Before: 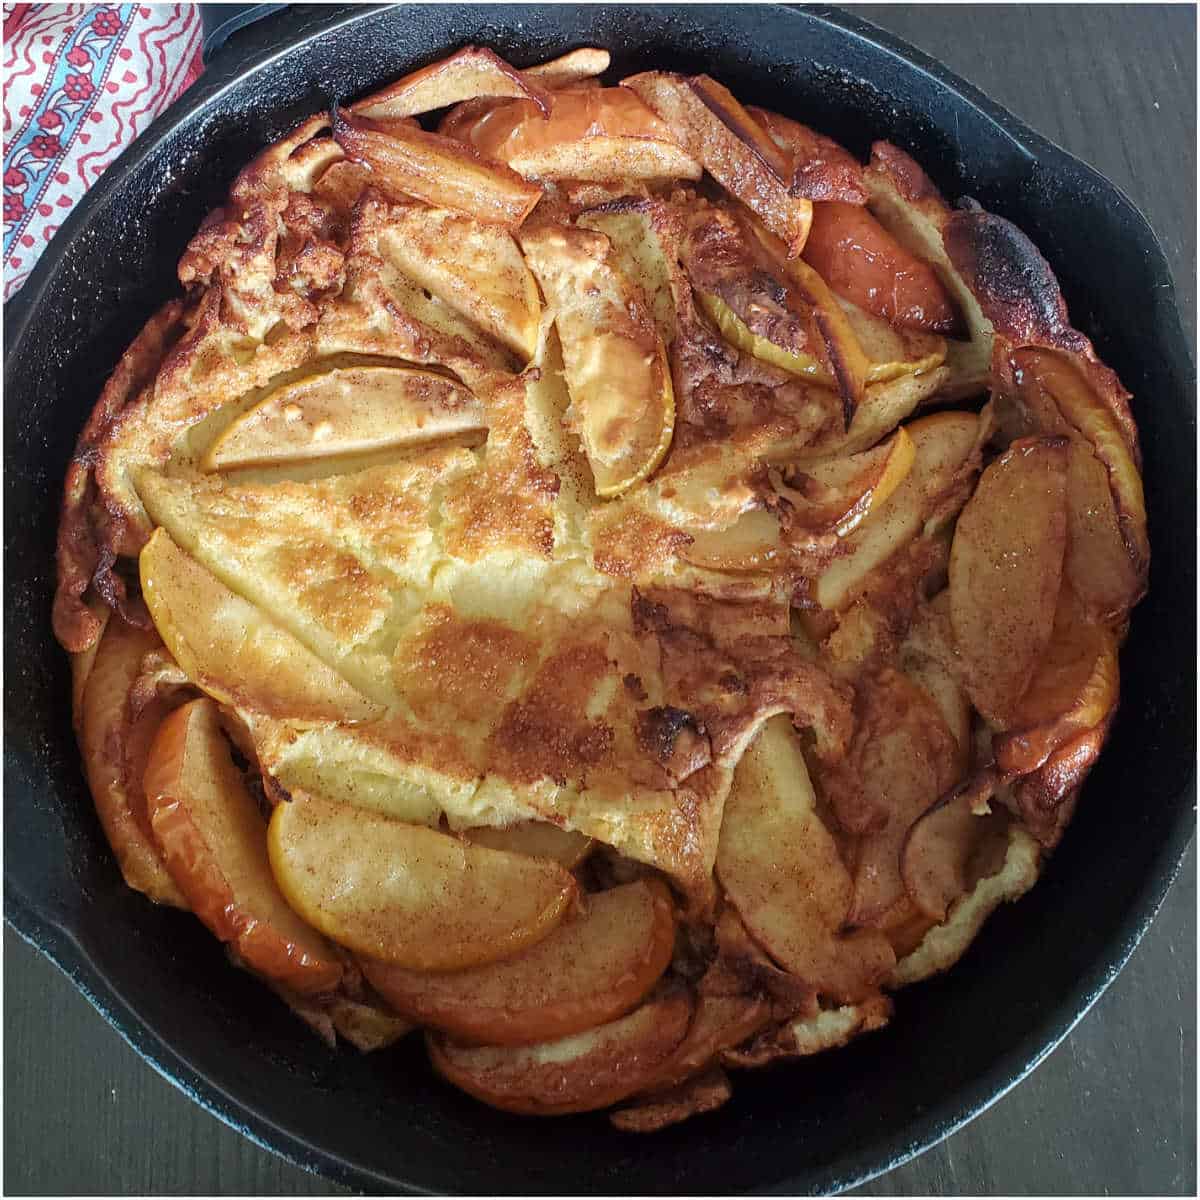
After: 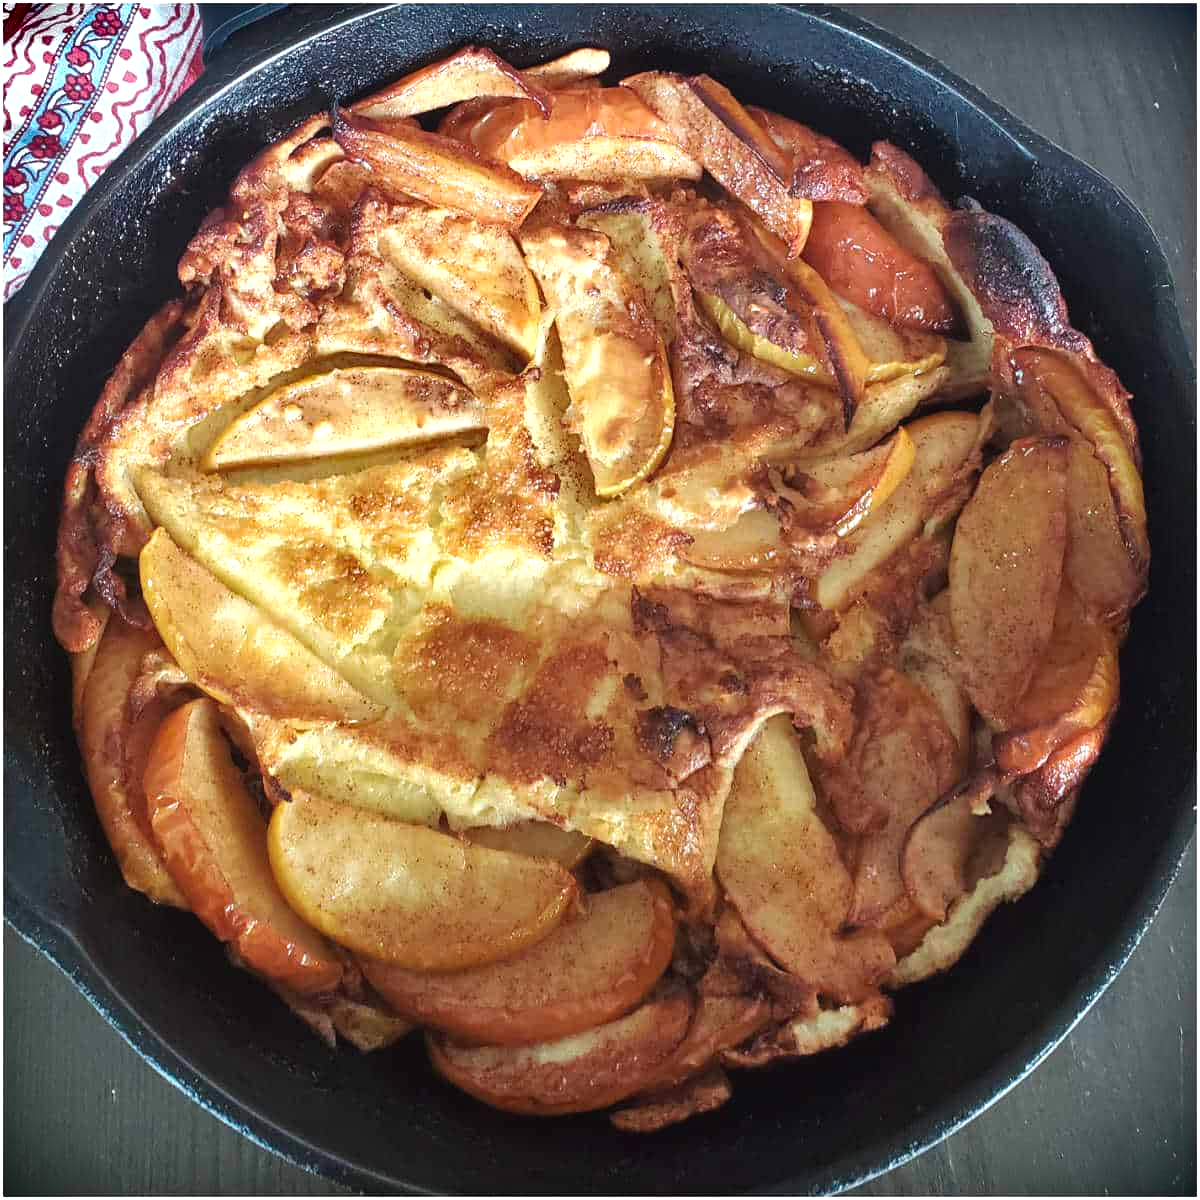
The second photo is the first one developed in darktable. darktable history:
exposure: black level correction -0.002, exposure 0.54 EV, compensate highlight preservation false
shadows and highlights: shadows 60, soften with gaussian
